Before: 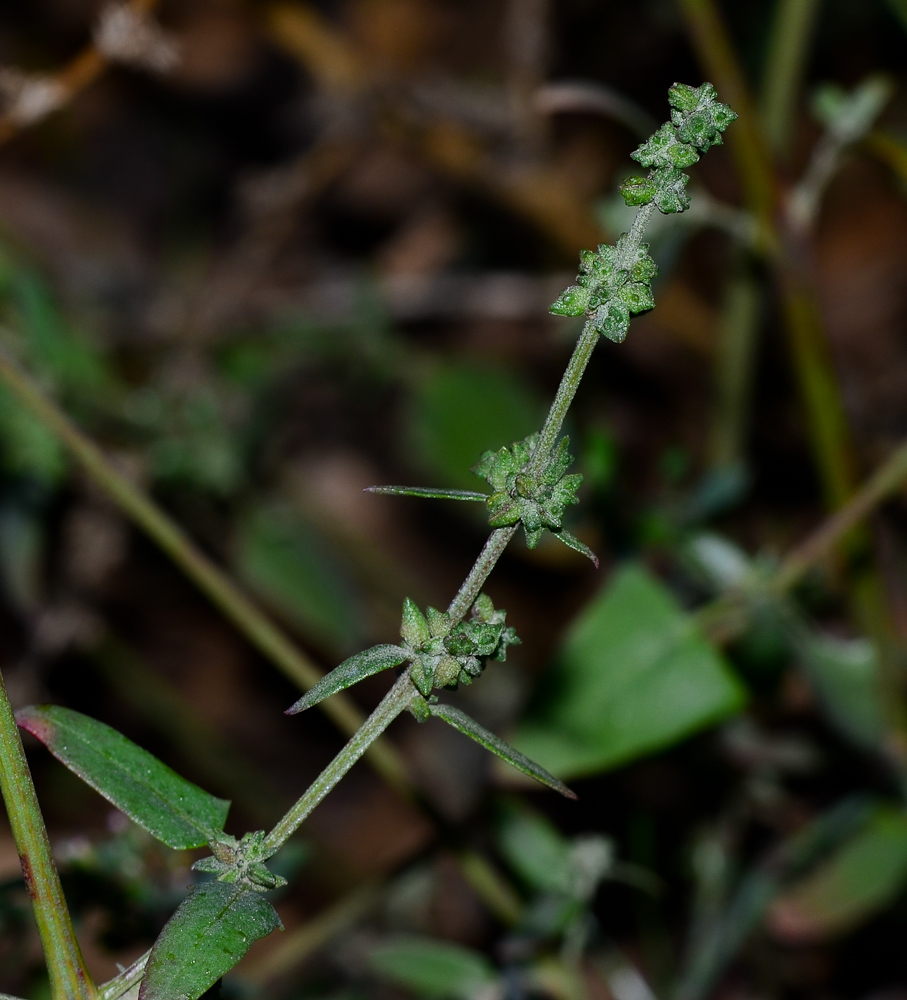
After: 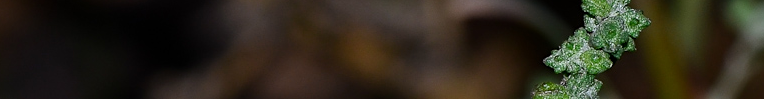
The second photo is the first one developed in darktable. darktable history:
white balance: red 1.009, blue 1.027
crop and rotate: left 9.644%, top 9.491%, right 6.021%, bottom 80.509%
sharpen: amount 0.2
